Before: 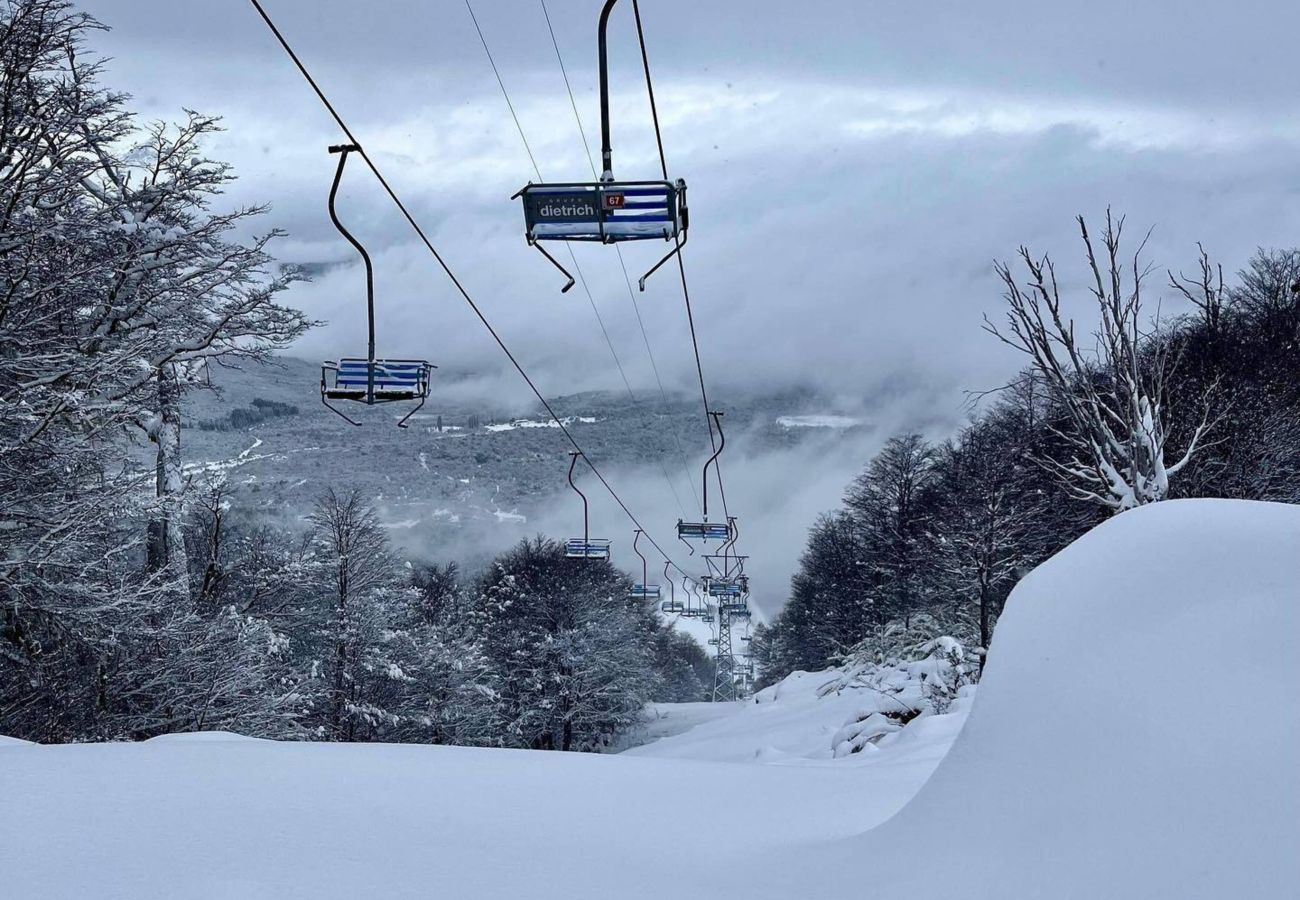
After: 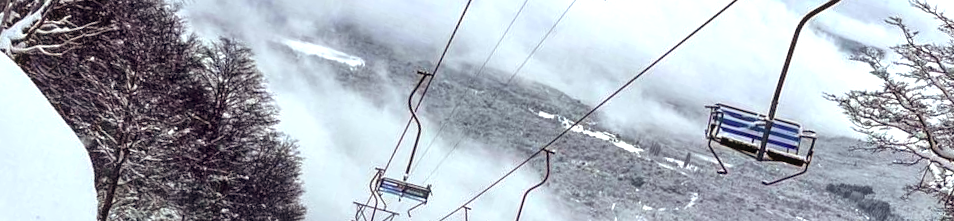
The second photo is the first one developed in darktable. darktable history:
white balance: red 1.029, blue 0.92
rgb levels: mode RGB, independent channels, levels [[0, 0.5, 1], [0, 0.521, 1], [0, 0.536, 1]]
crop and rotate: angle 16.12°, top 30.835%, bottom 35.653%
exposure: black level correction 0, exposure 1.1 EV, compensate exposure bias true, compensate highlight preservation false
local contrast: on, module defaults
